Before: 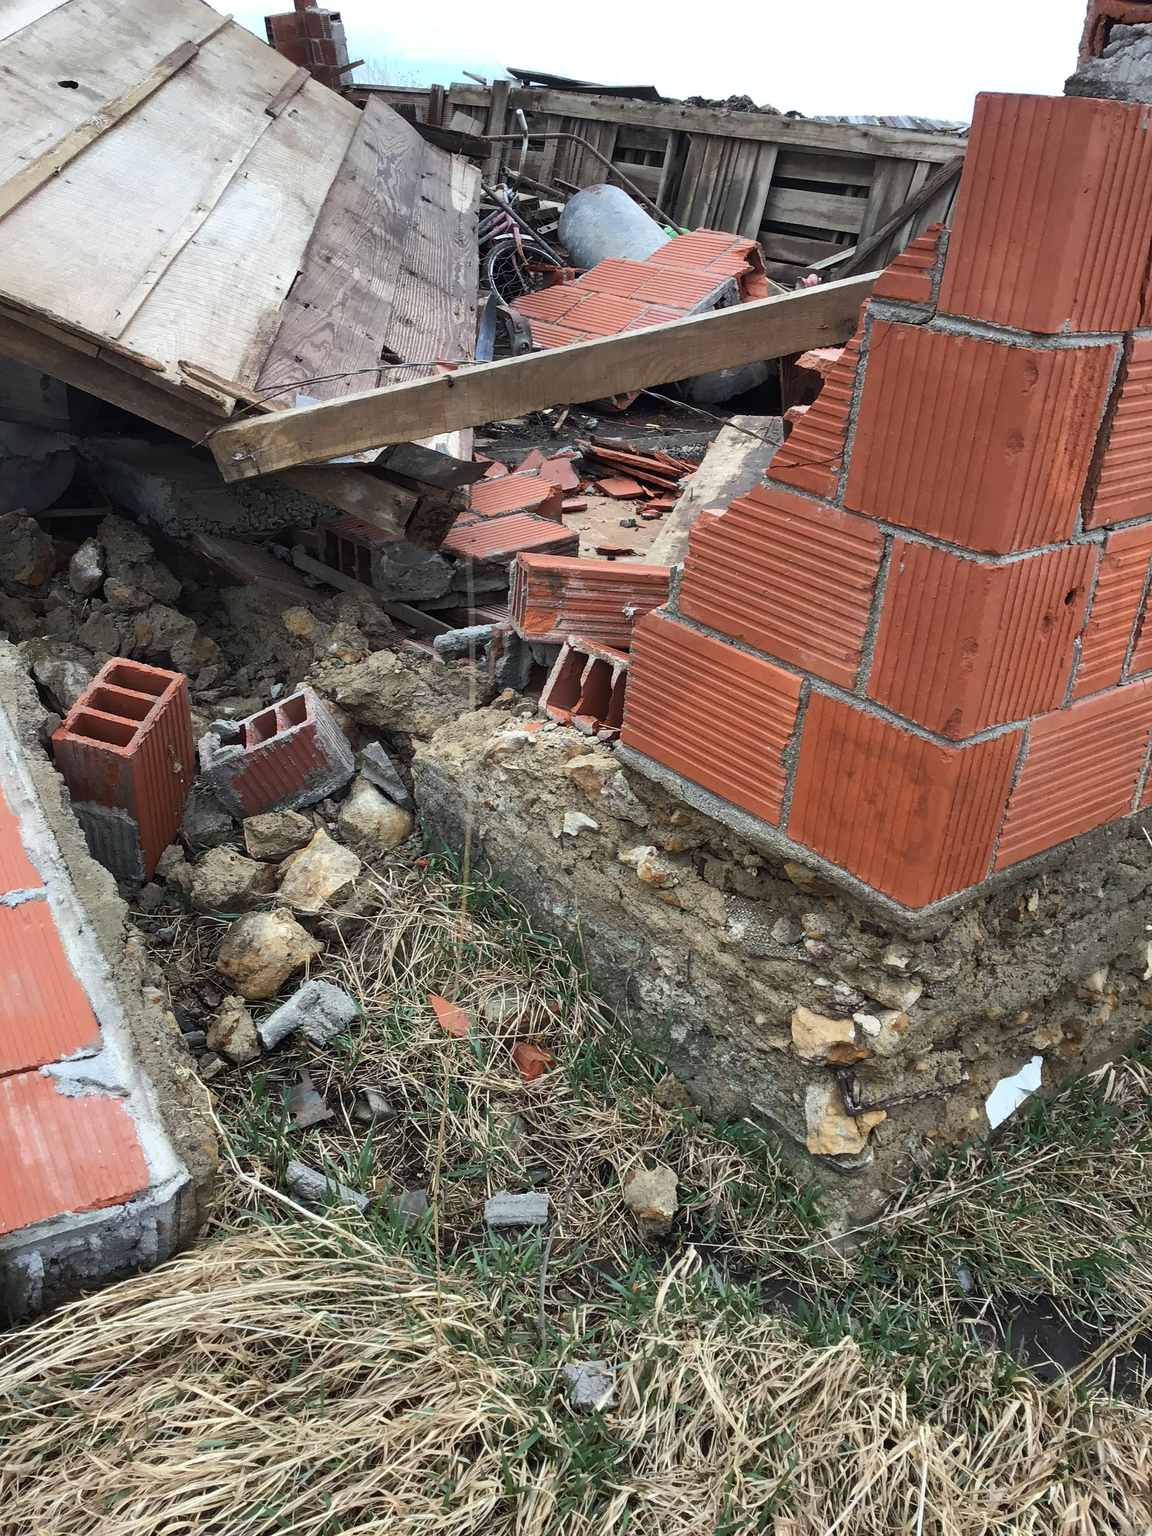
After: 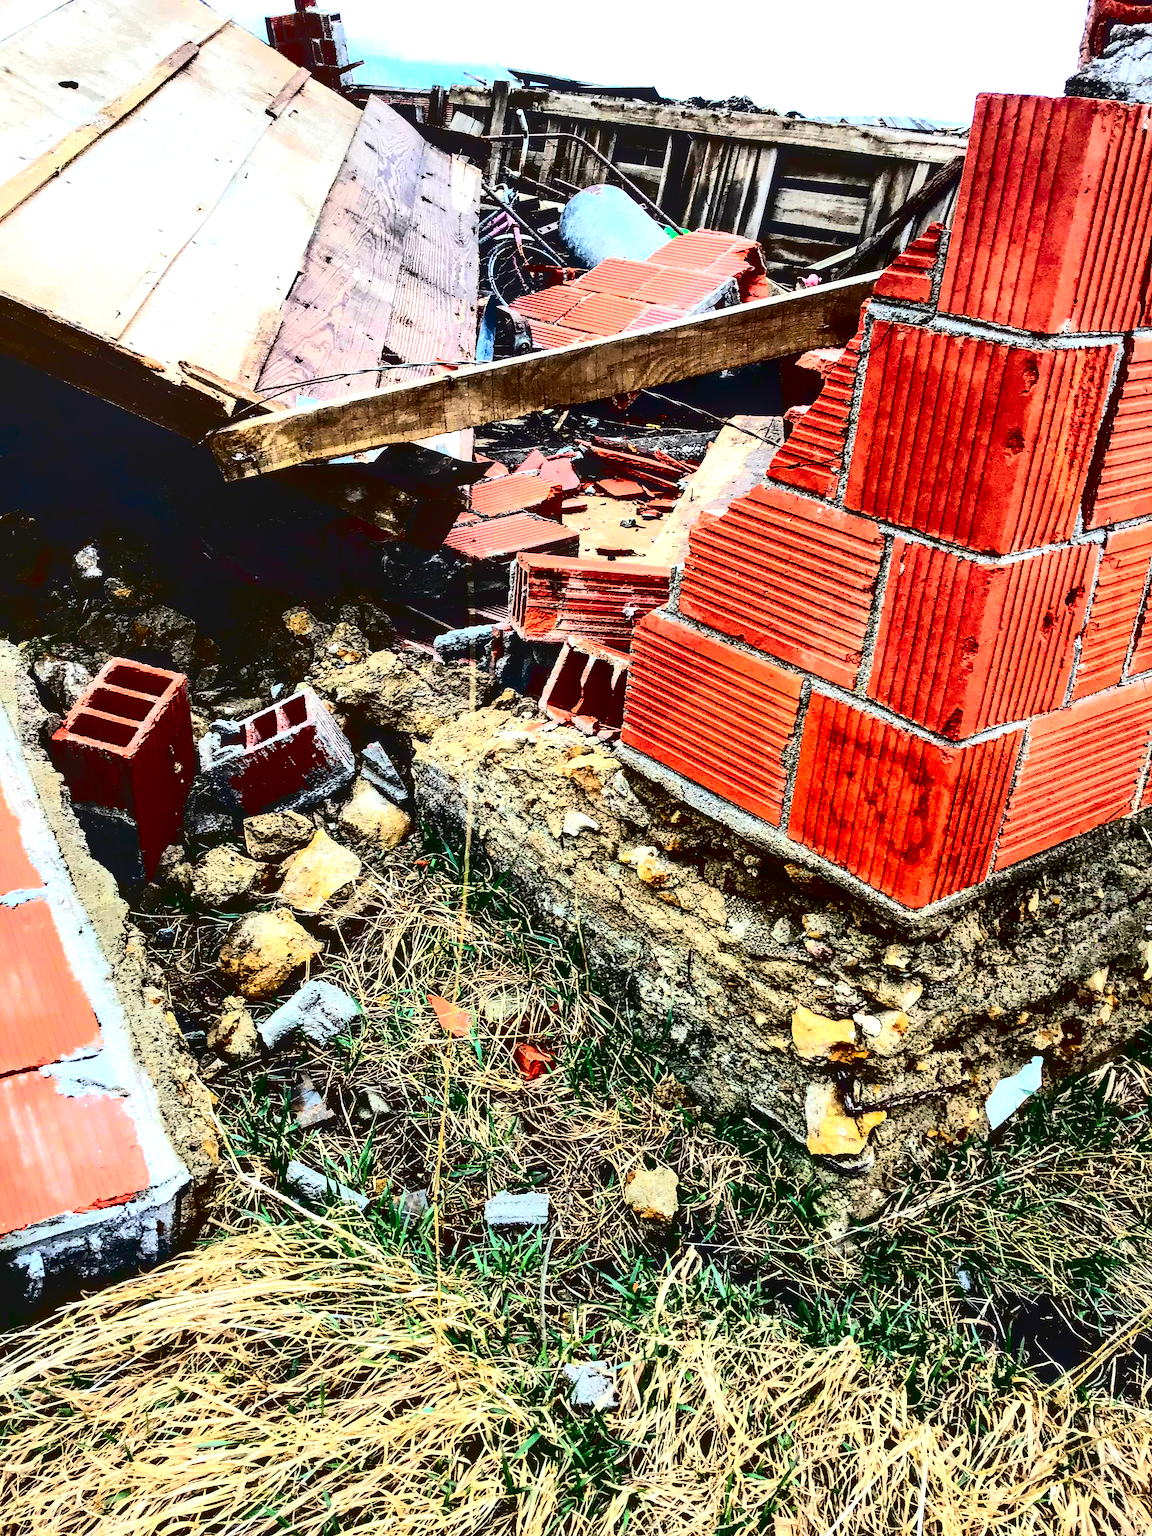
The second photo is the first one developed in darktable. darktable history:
contrast brightness saturation: contrast 0.77, brightness -1, saturation 1
exposure: black level correction 0, exposure 1.1 EV, compensate highlight preservation false
local contrast: detail 130%
